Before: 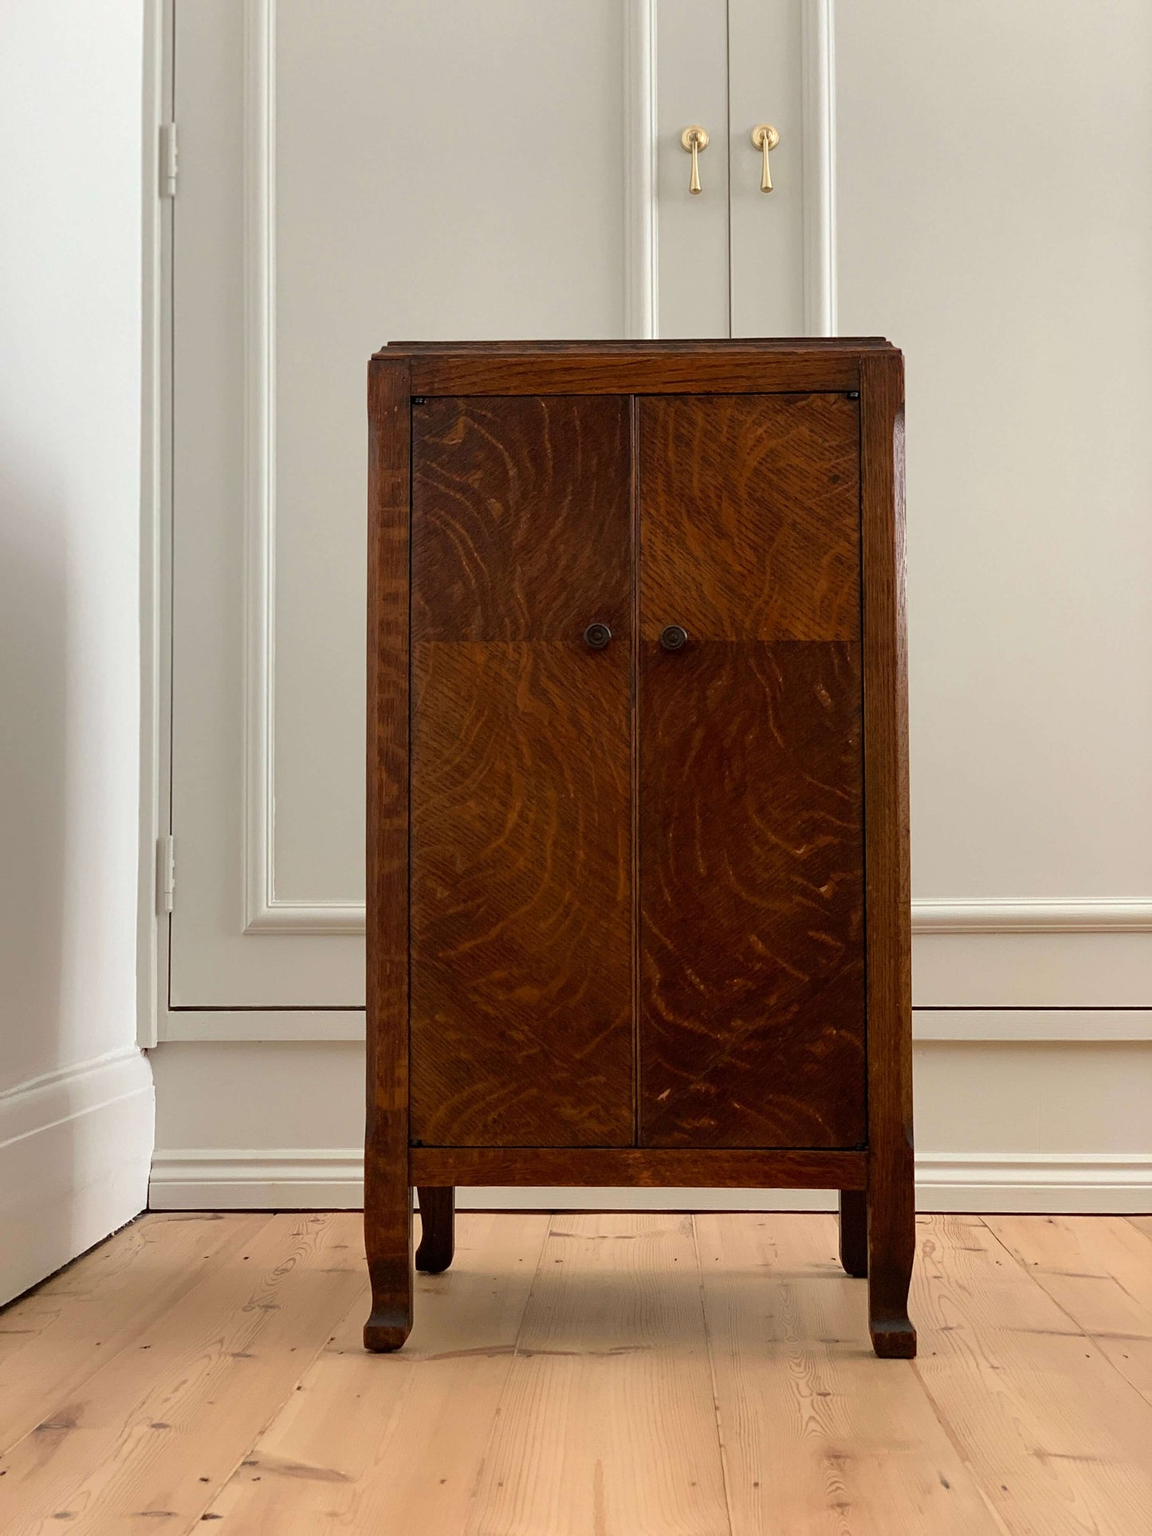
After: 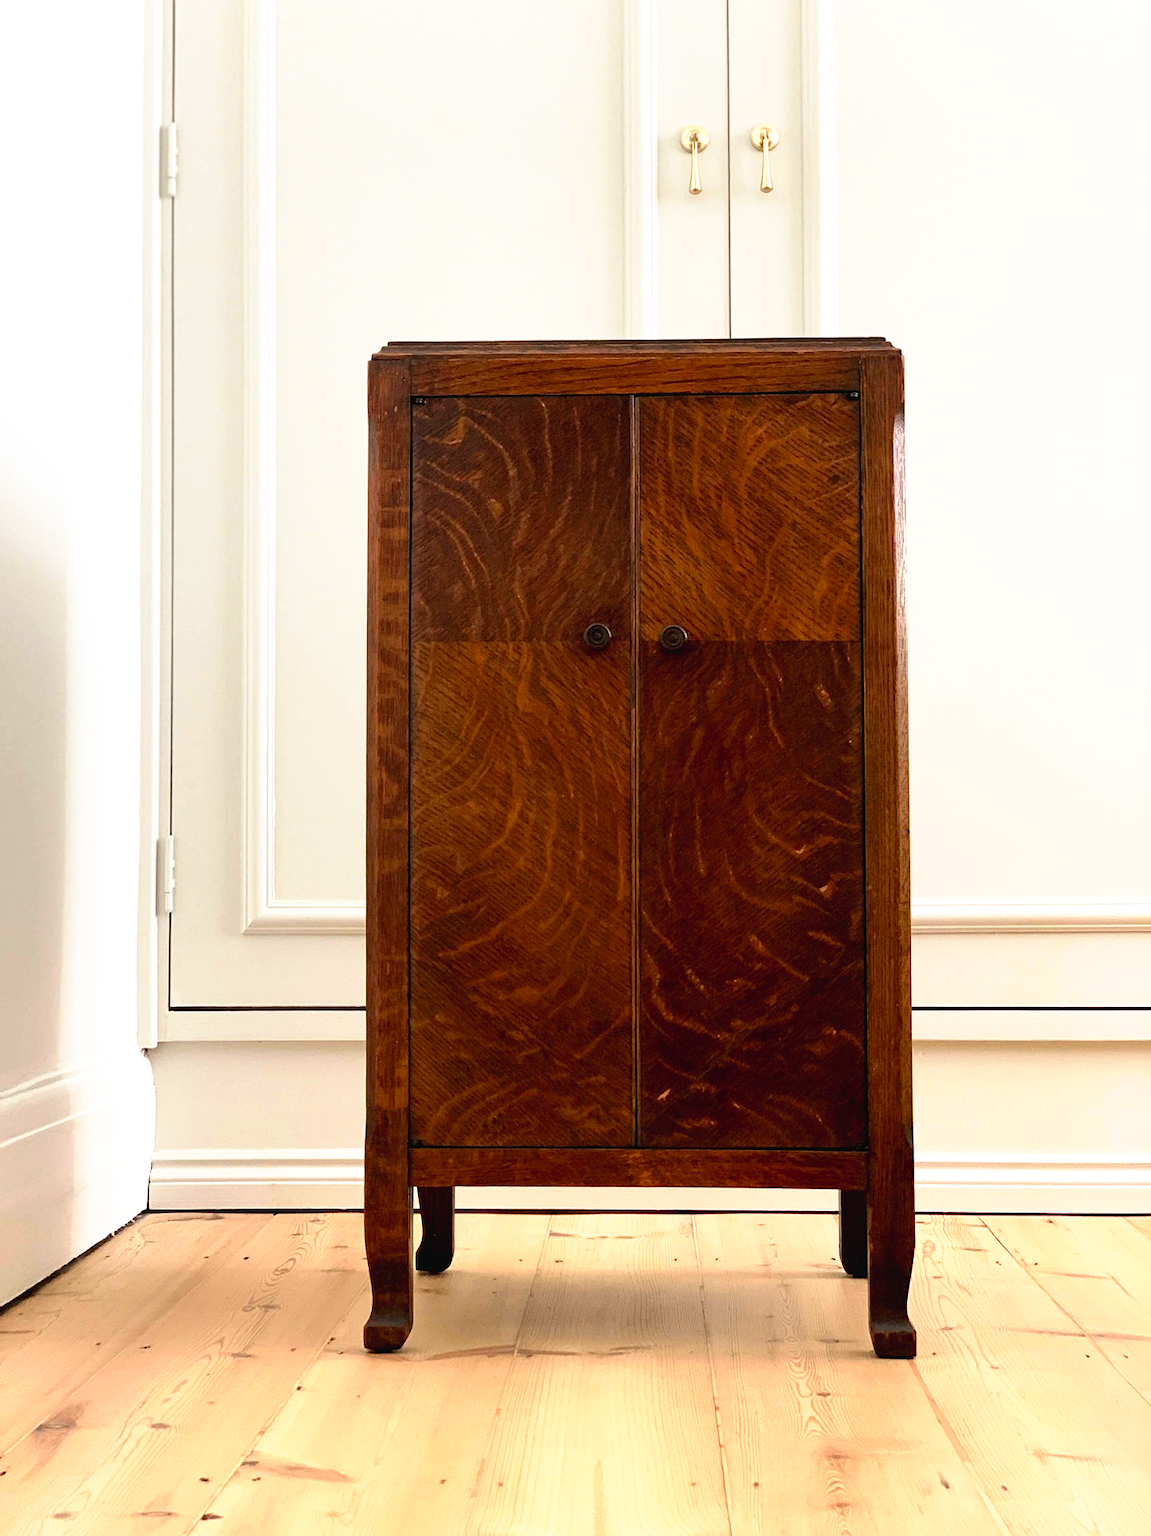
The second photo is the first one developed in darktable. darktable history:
tone curve: curves: ch0 [(0, 0) (0.003, 0.028) (0.011, 0.028) (0.025, 0.026) (0.044, 0.036) (0.069, 0.06) (0.1, 0.101) (0.136, 0.15) (0.177, 0.203) (0.224, 0.271) (0.277, 0.345) (0.335, 0.422) (0.399, 0.515) (0.468, 0.611) (0.543, 0.716) (0.623, 0.826) (0.709, 0.942) (0.801, 0.992) (0.898, 1) (1, 1)], preserve colors none
